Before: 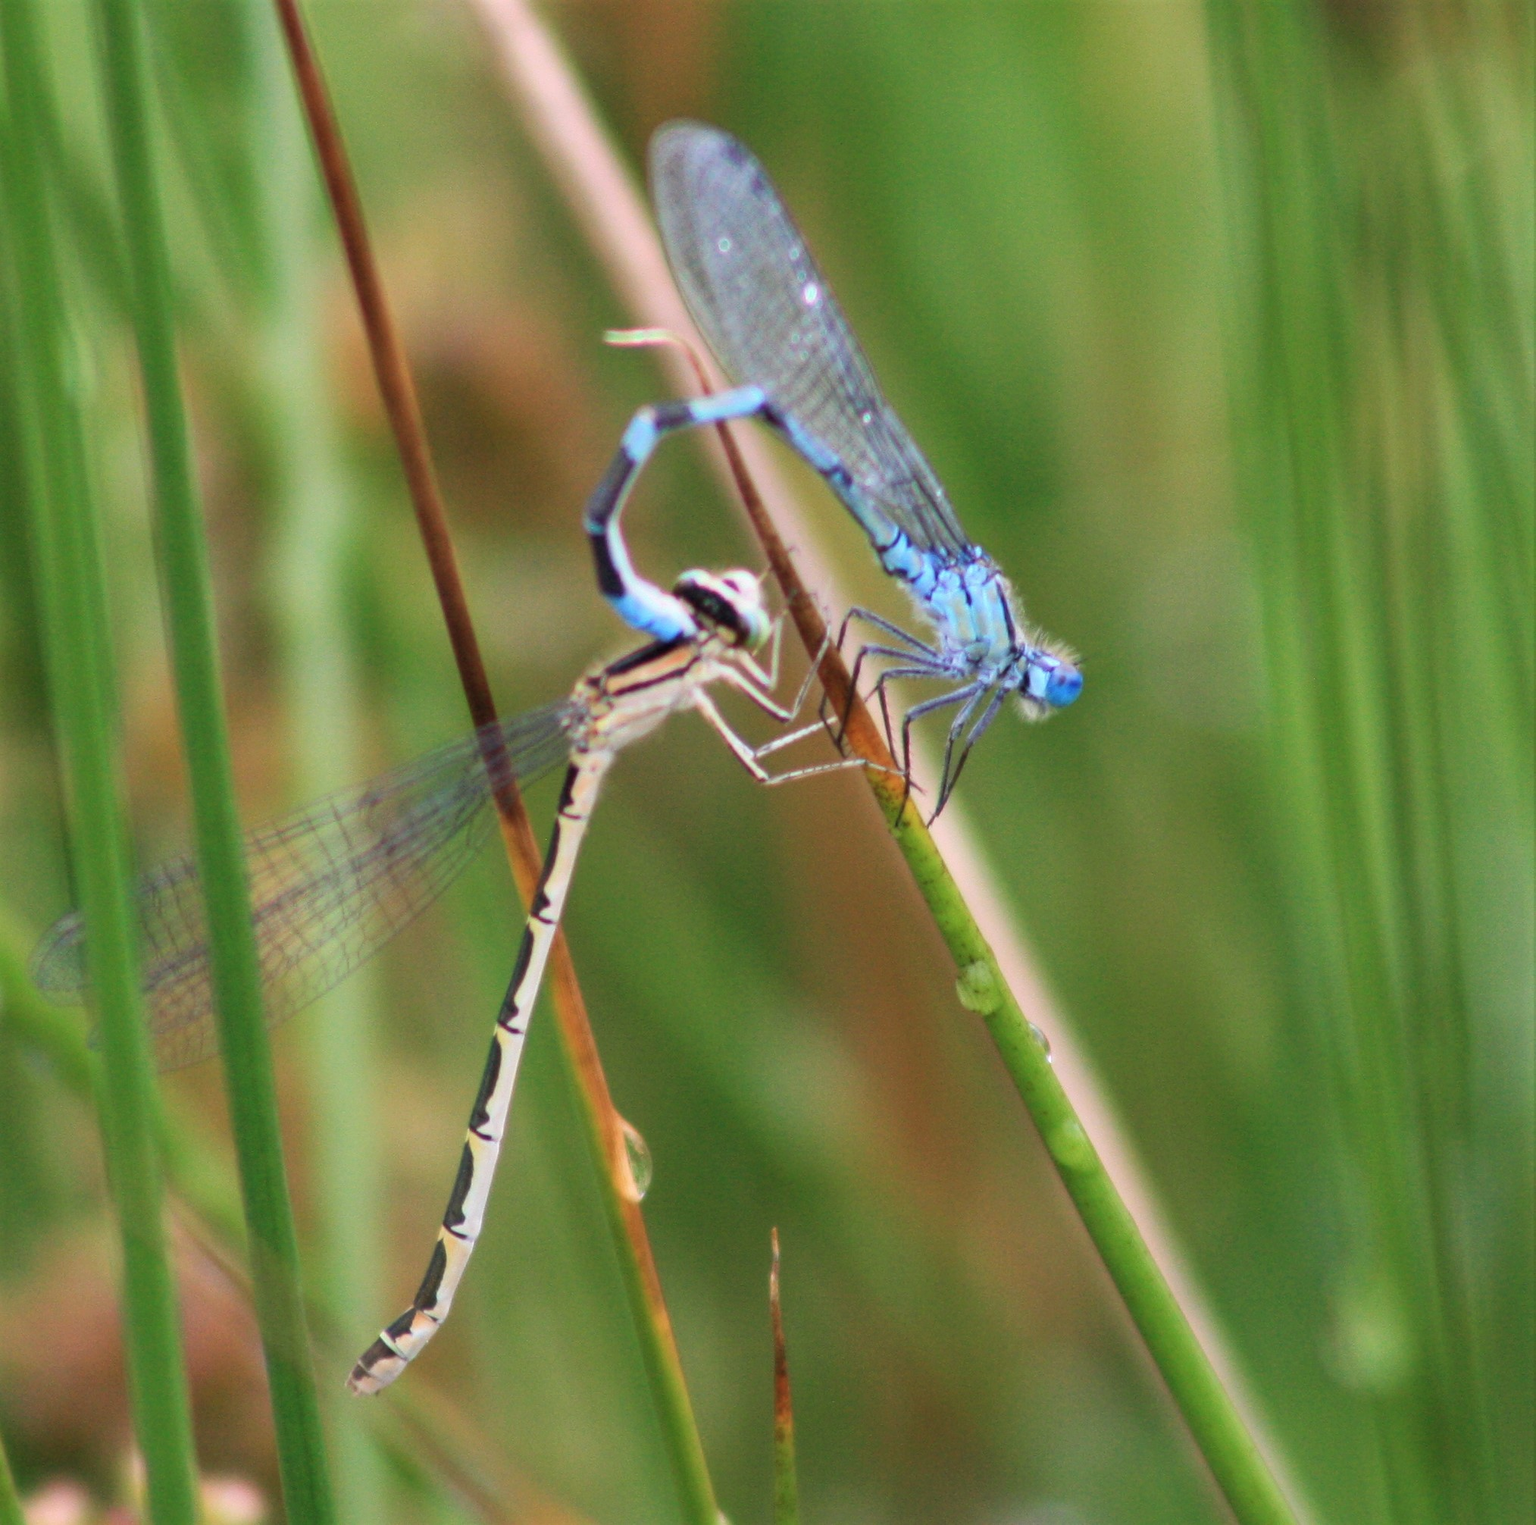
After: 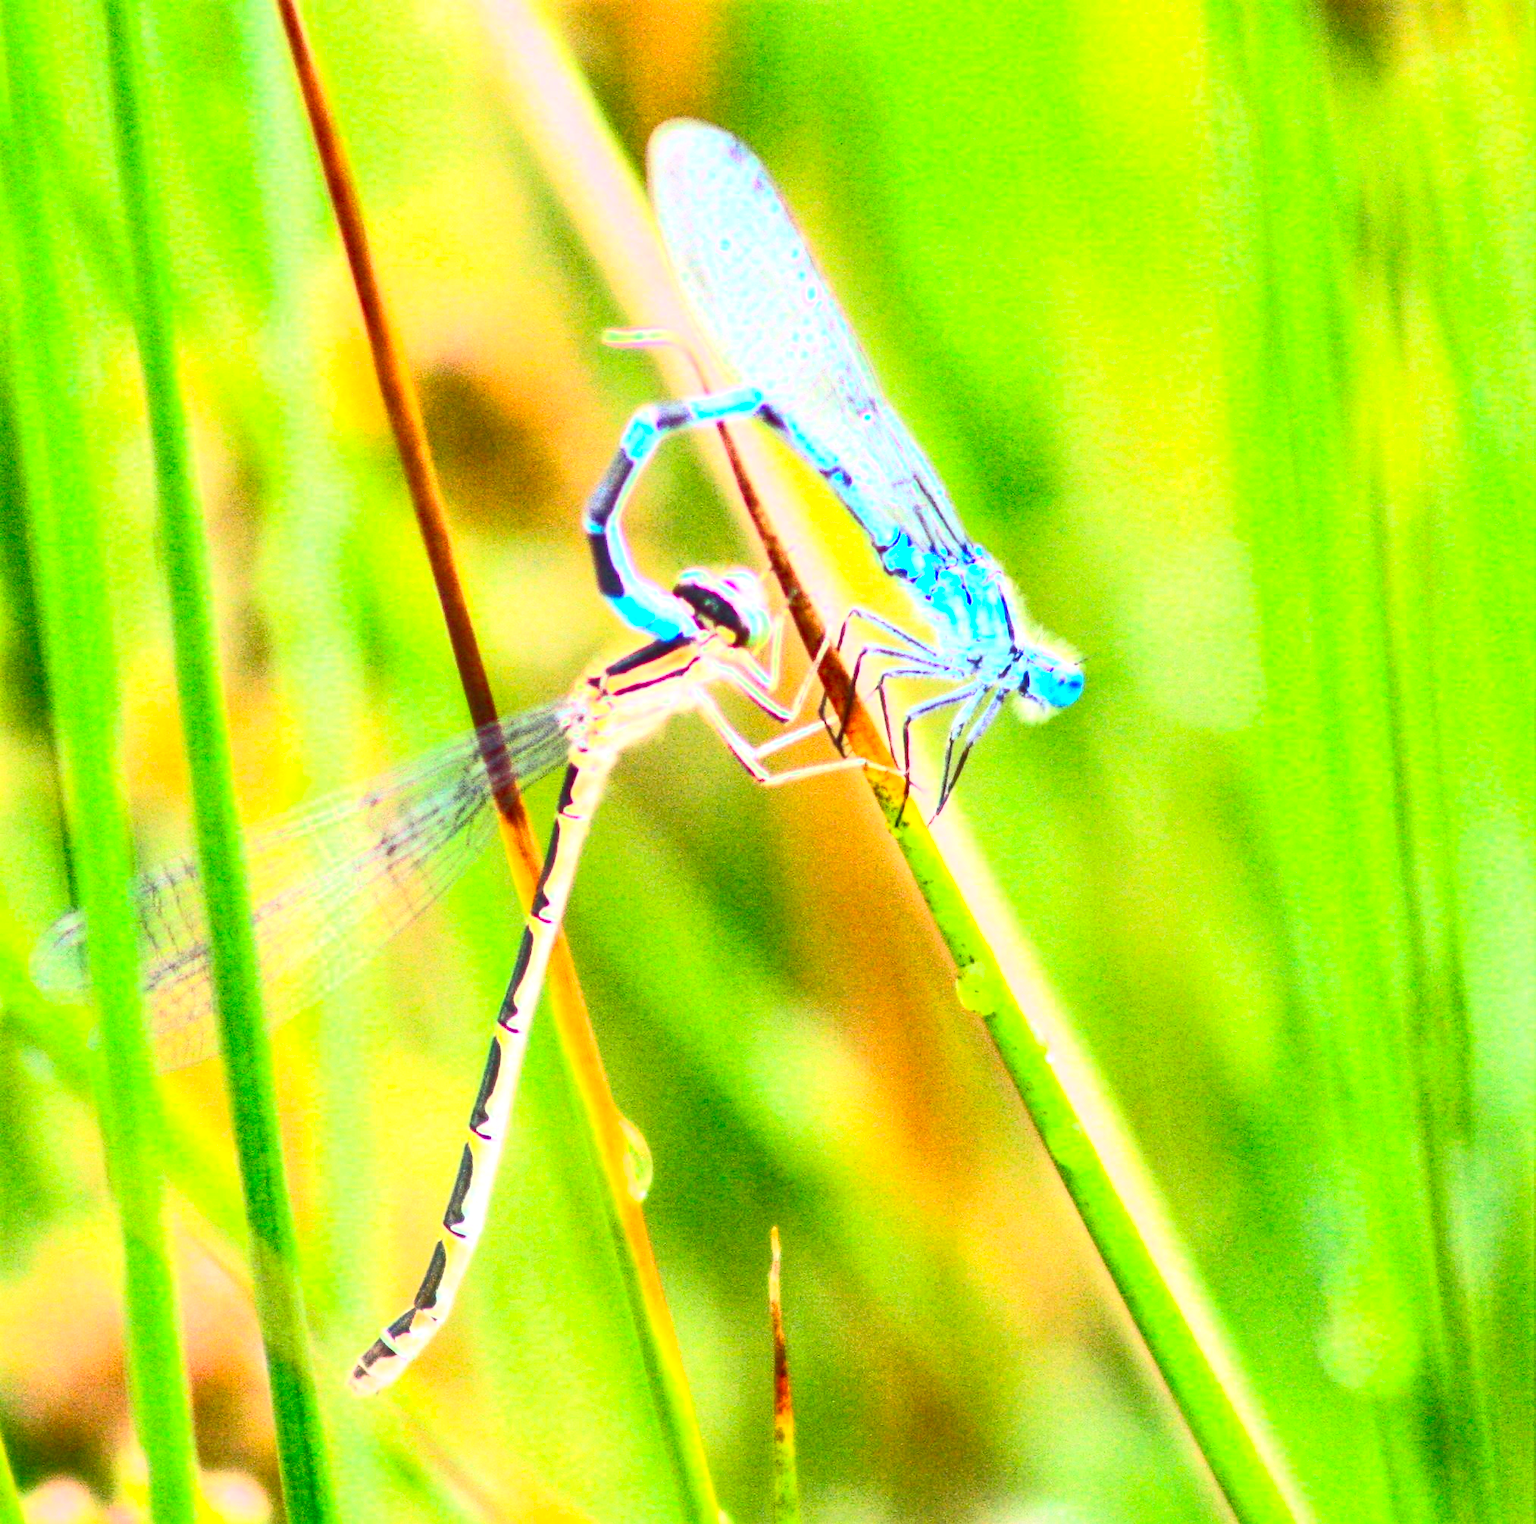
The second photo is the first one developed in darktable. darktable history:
exposure: black level correction 0, exposure 0.698 EV, compensate highlight preservation false
local contrast: on, module defaults
contrast brightness saturation: contrast 0.814, brightness 0.595, saturation 0.587
color balance rgb: perceptual saturation grading › global saturation 24.949%, global vibrance 14.495%
